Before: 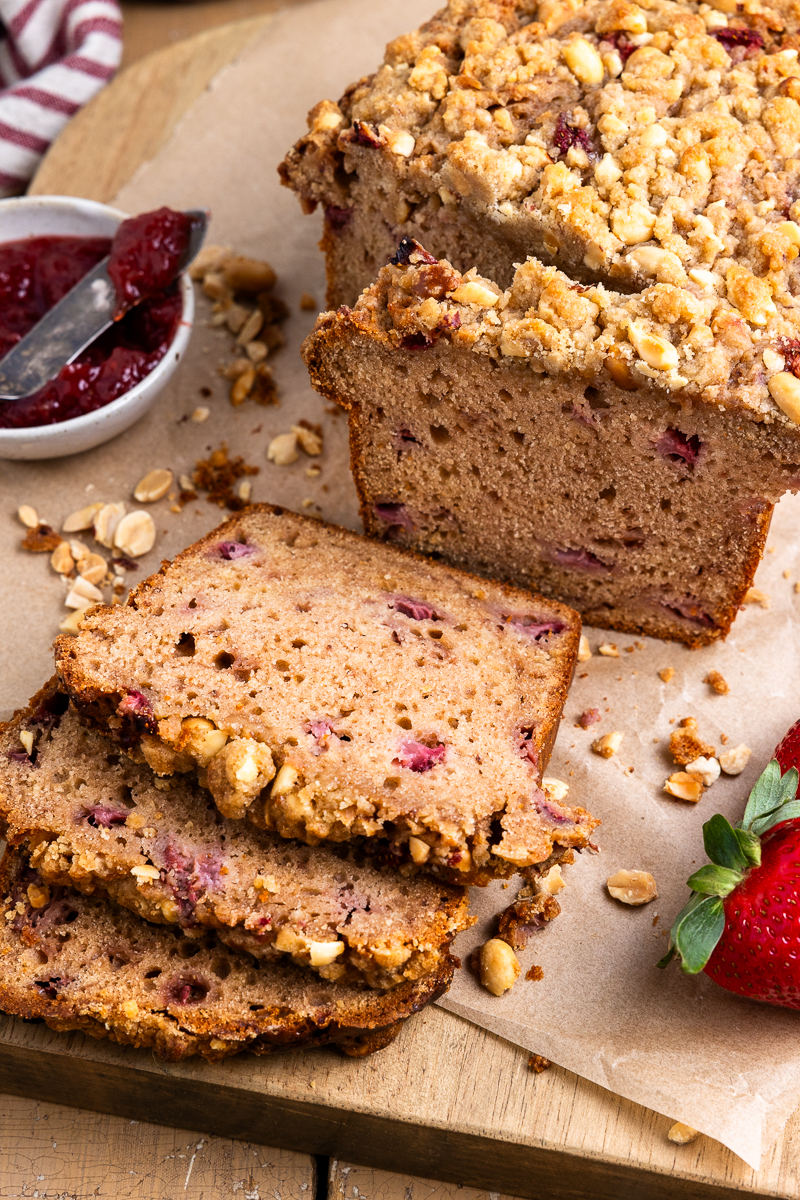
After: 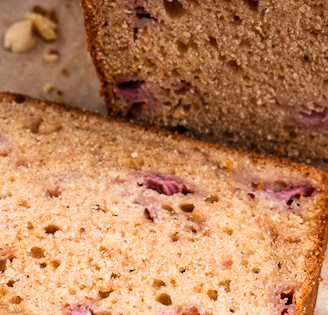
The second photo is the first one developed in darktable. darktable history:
rotate and perspective: rotation -5°, crop left 0.05, crop right 0.952, crop top 0.11, crop bottom 0.89
crop: left 31.751%, top 32.172%, right 27.8%, bottom 35.83%
